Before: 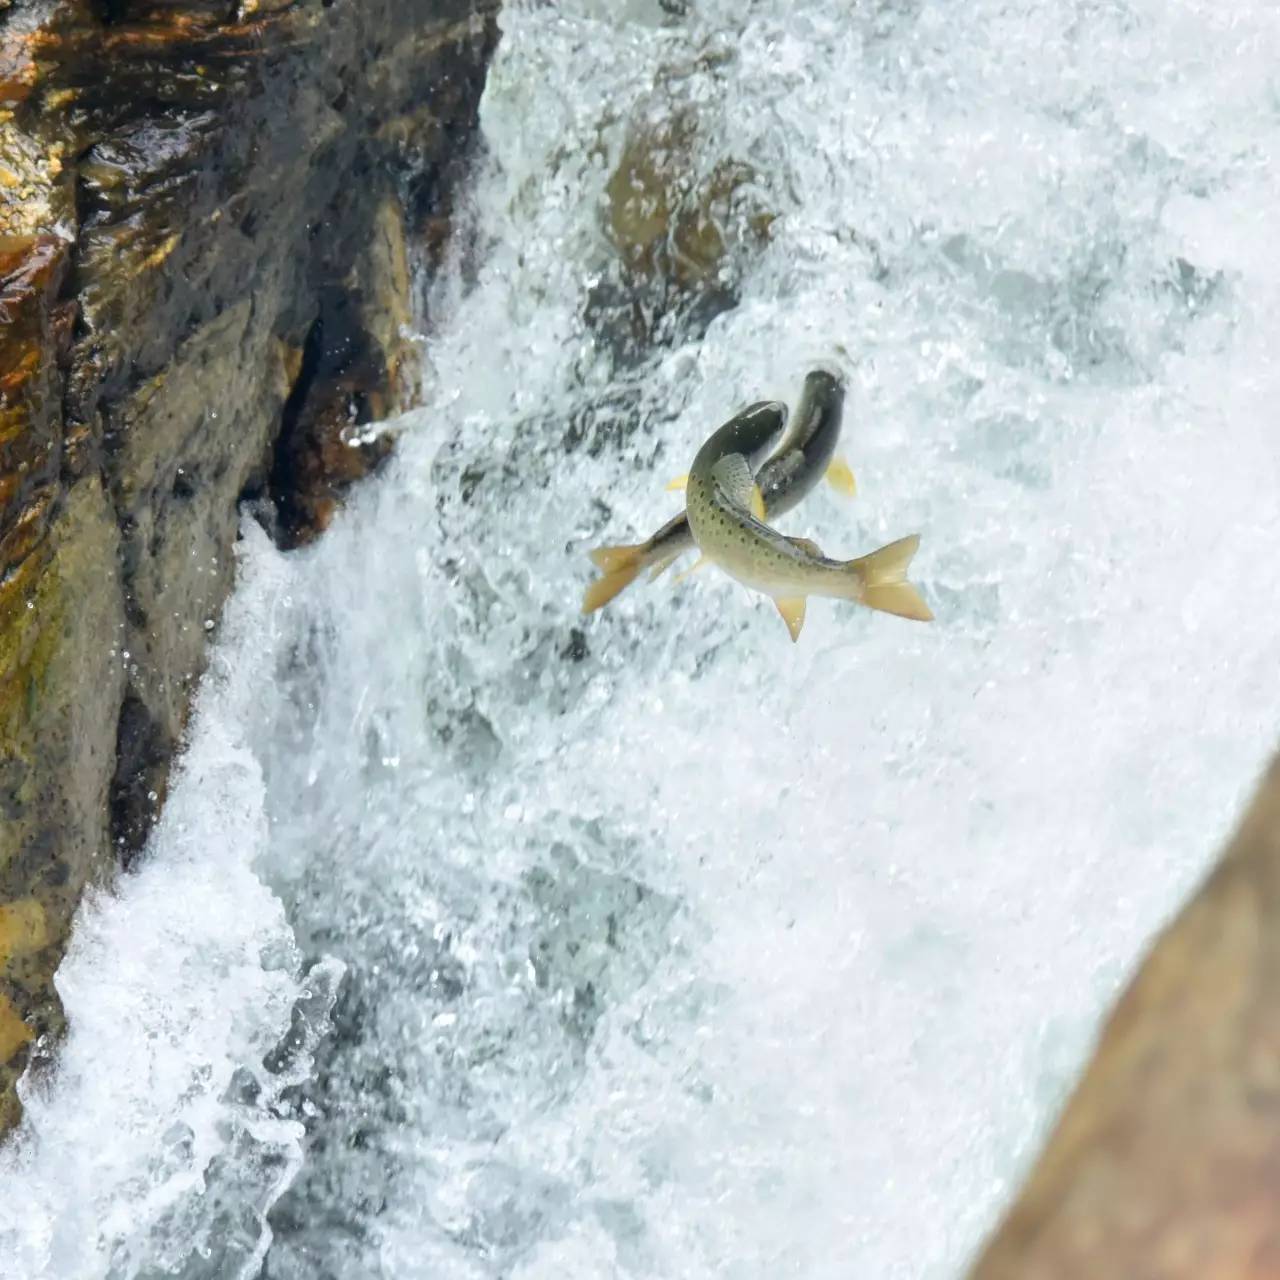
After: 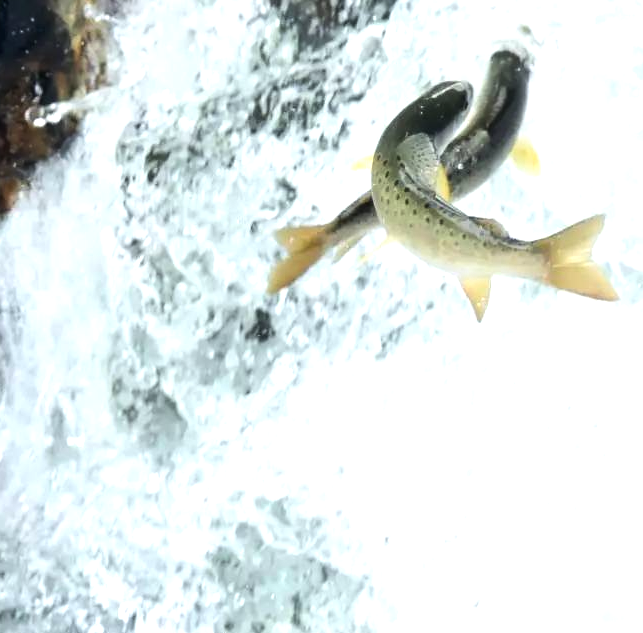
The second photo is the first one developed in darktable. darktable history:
tone equalizer: -8 EV -0.752 EV, -7 EV -0.718 EV, -6 EV -0.577 EV, -5 EV -0.377 EV, -3 EV 0.376 EV, -2 EV 0.6 EV, -1 EV 0.676 EV, +0 EV 0.731 EV, edges refinement/feathering 500, mask exposure compensation -1.57 EV, preserve details no
crop: left 24.655%, top 25.012%, right 25.042%, bottom 25.526%
